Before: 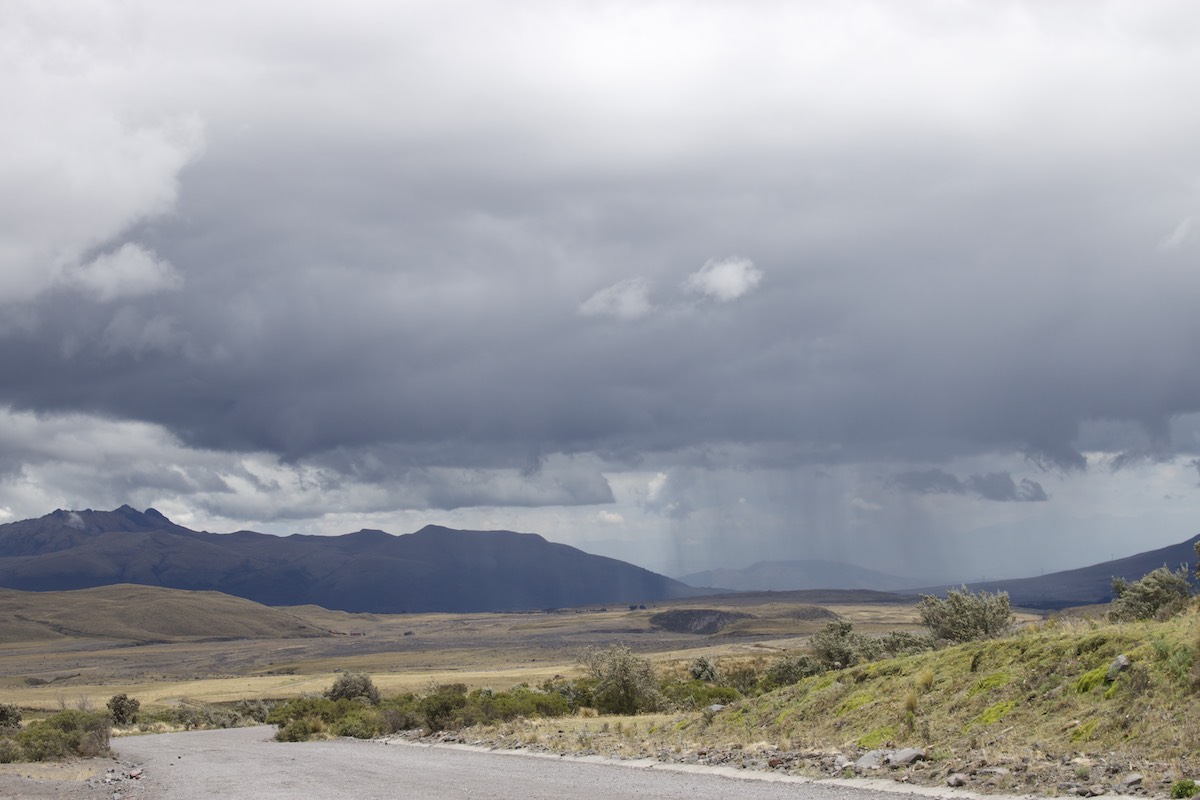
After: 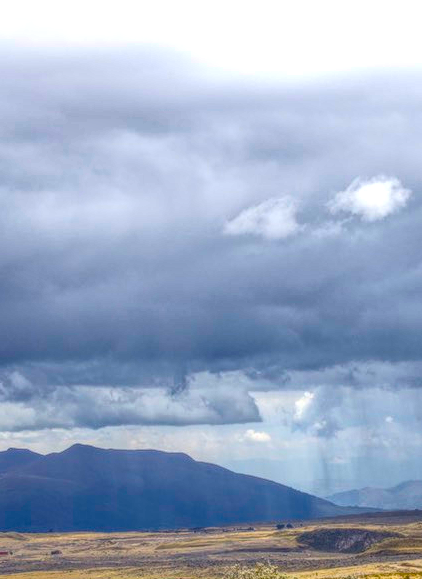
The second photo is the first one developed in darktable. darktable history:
crop and rotate: left 29.476%, top 10.214%, right 35.32%, bottom 17.333%
contrast brightness saturation: contrast 0.2, brightness 0.16, saturation 0.22
local contrast: highlights 20%, shadows 30%, detail 200%, midtone range 0.2
shadows and highlights: radius 133.83, soften with gaussian
color balance rgb: linear chroma grading › global chroma 9%, perceptual saturation grading › global saturation 36%, perceptual saturation grading › shadows 35%, perceptual brilliance grading › global brilliance 15%, perceptual brilliance grading › shadows -35%, global vibrance 15%
